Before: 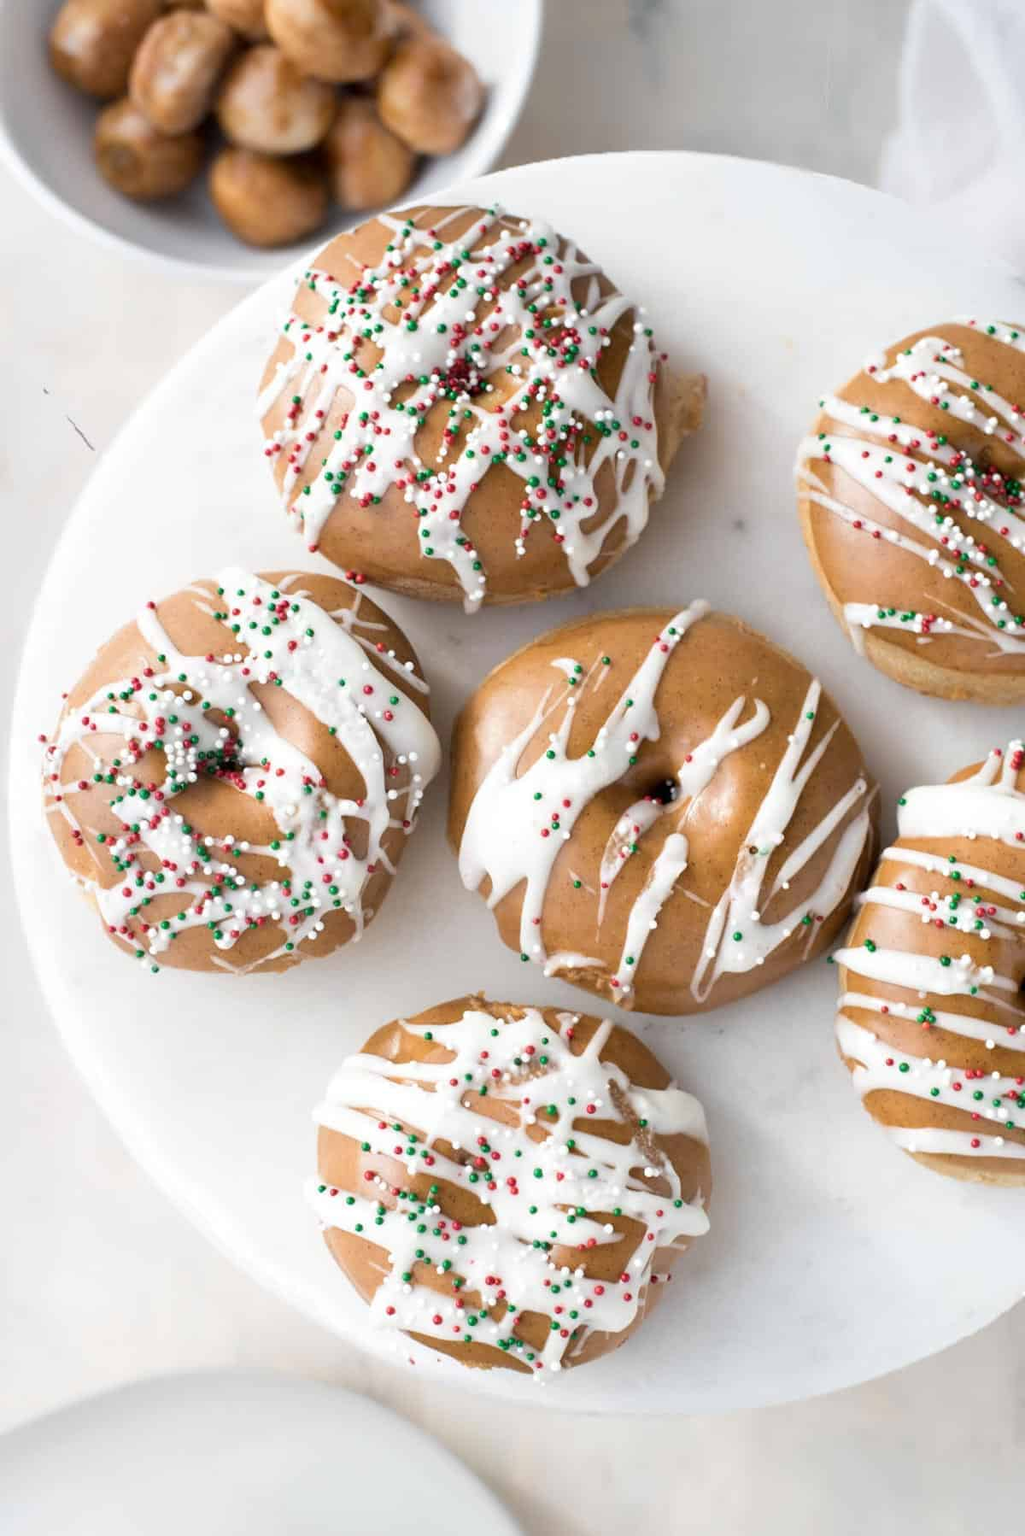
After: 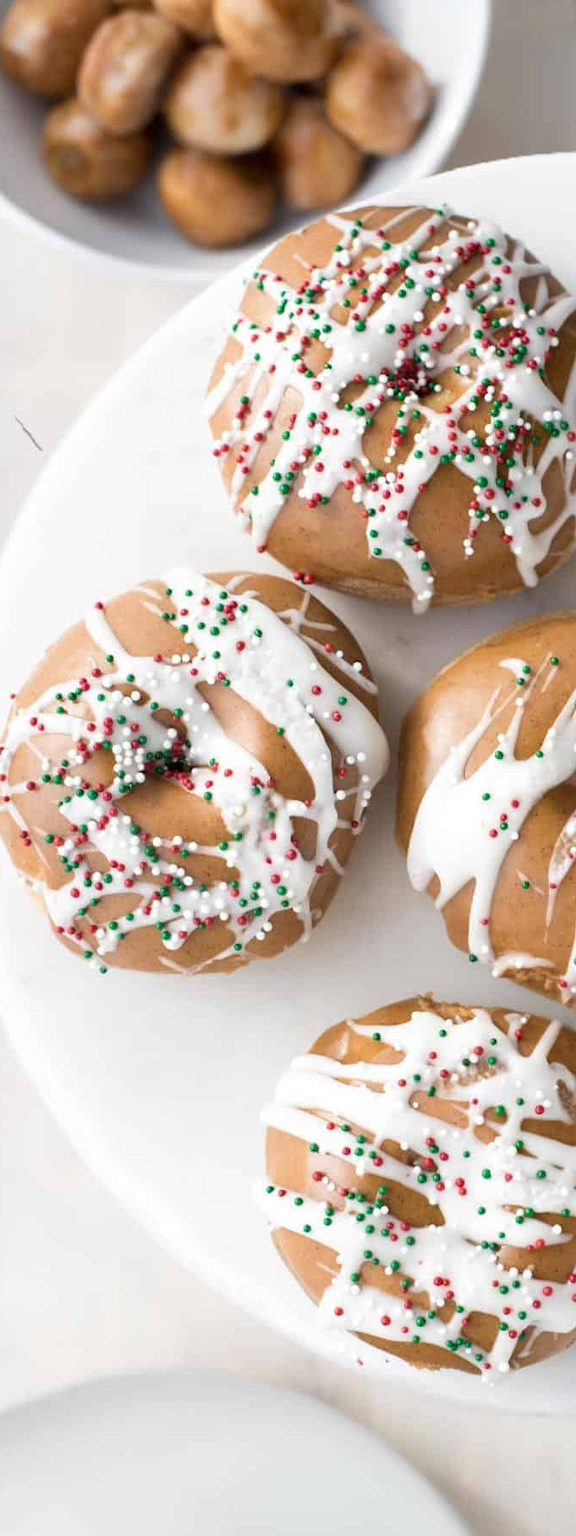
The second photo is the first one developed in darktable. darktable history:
crop: left 5.09%, right 38.598%
